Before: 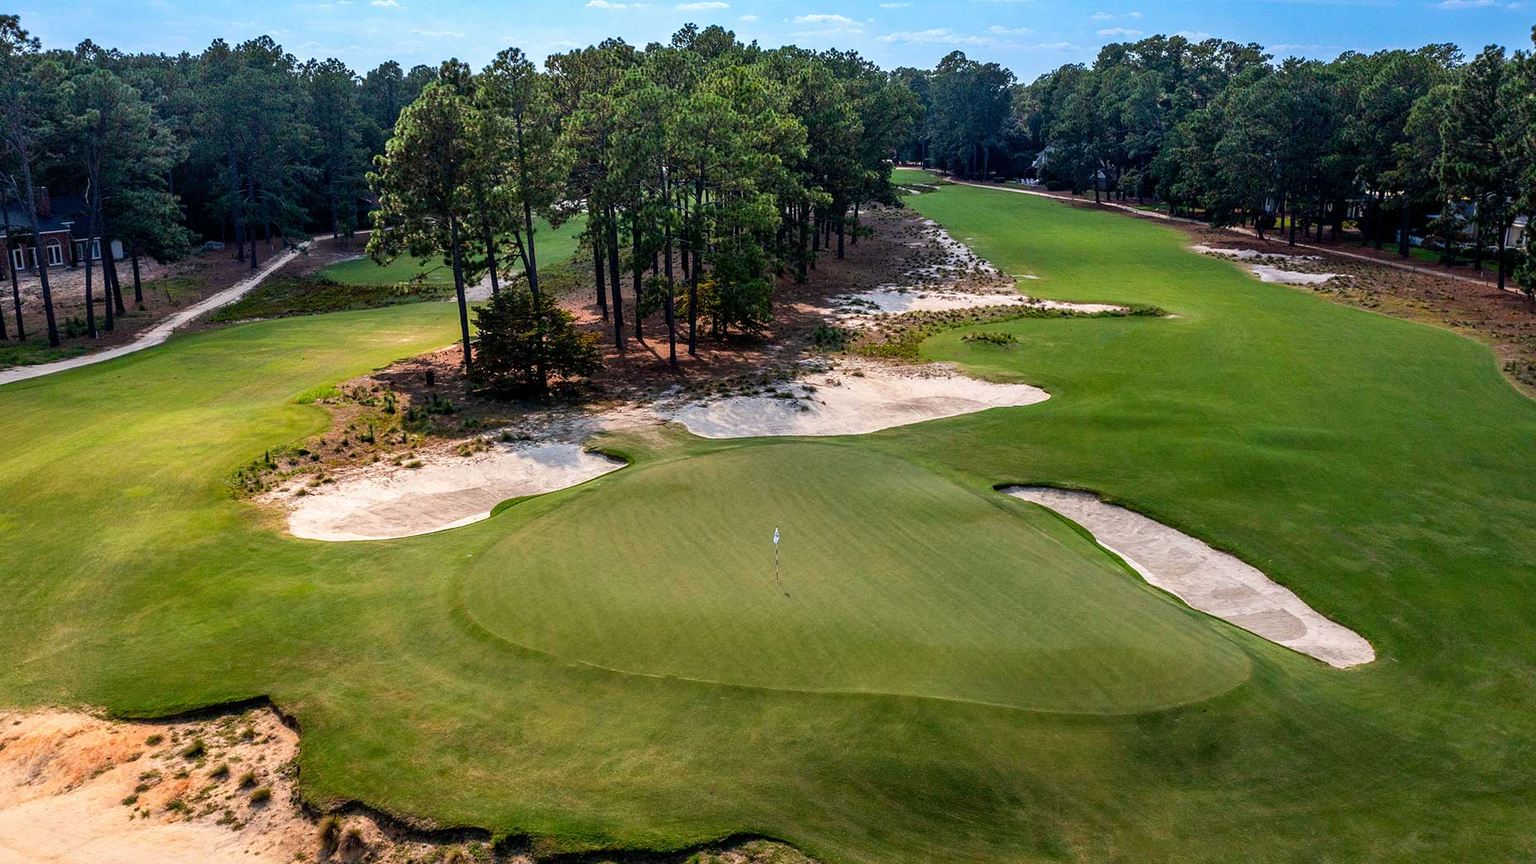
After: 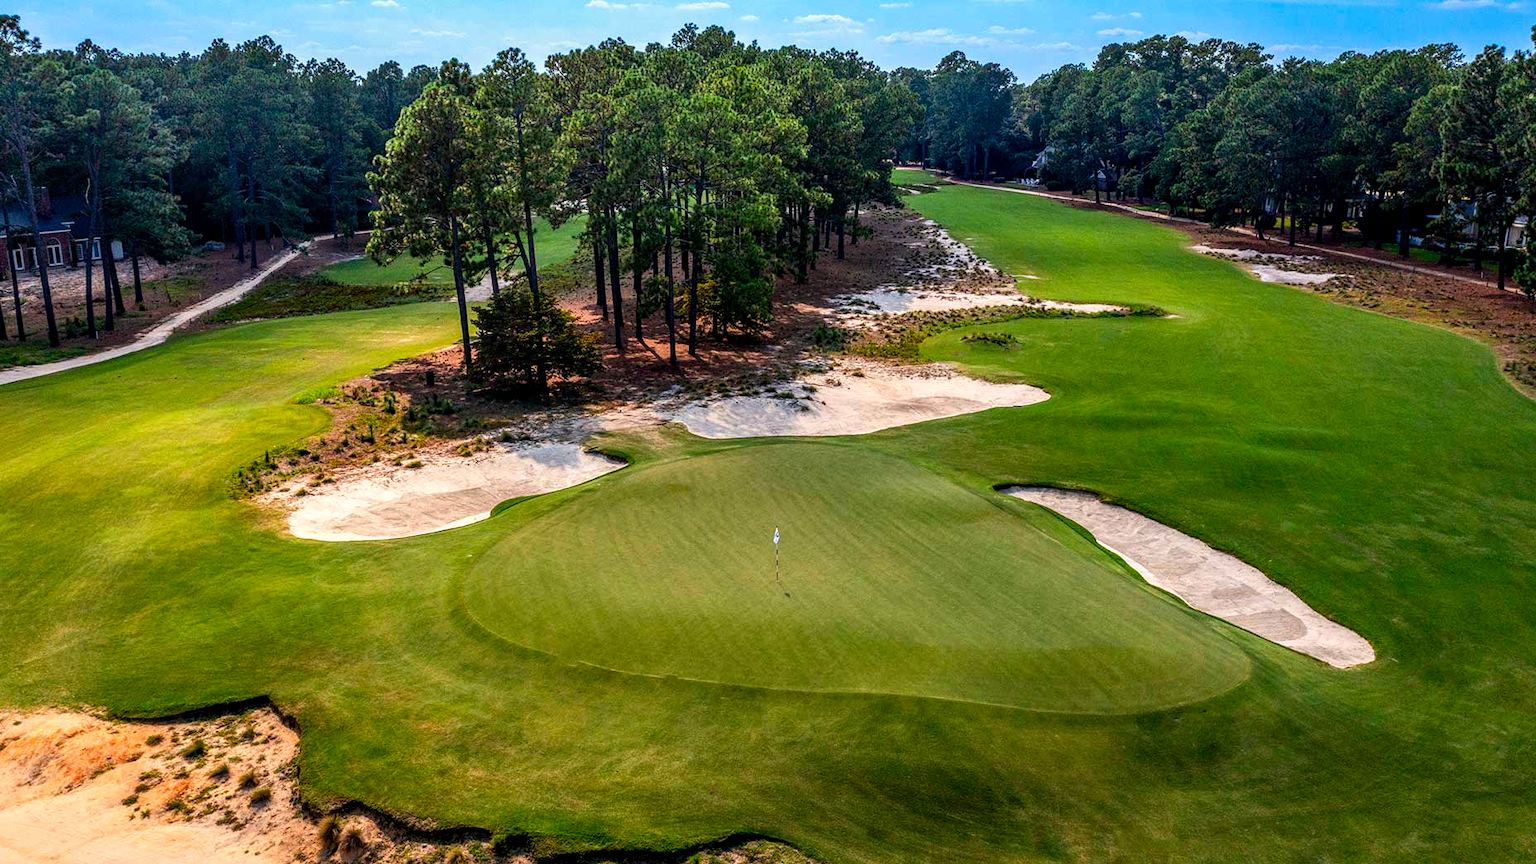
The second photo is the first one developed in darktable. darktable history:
white balance: red 1.009, blue 0.985
contrast brightness saturation: contrast 0.09, saturation 0.28
tone curve: color space Lab, linked channels, preserve colors none
local contrast: on, module defaults
